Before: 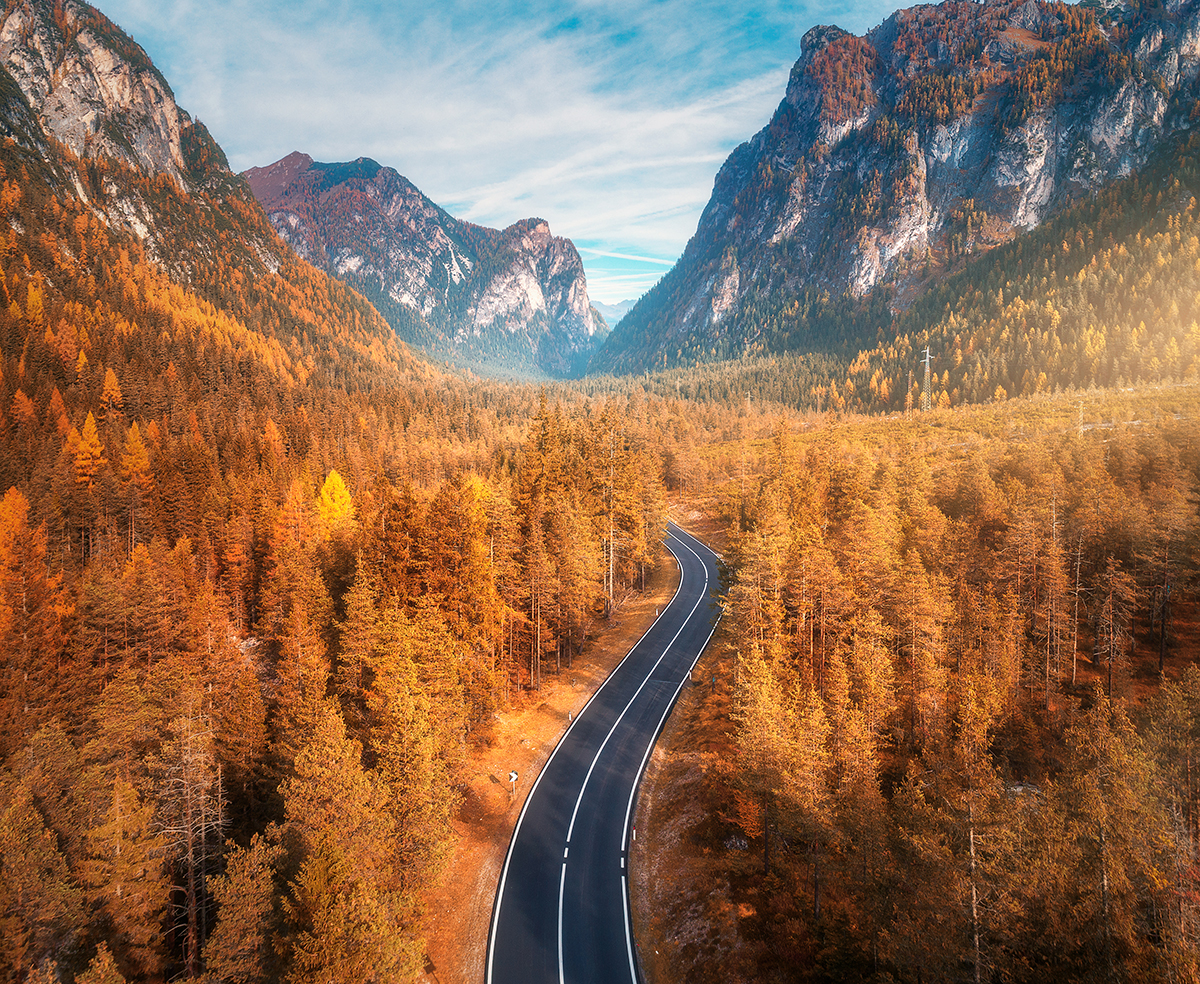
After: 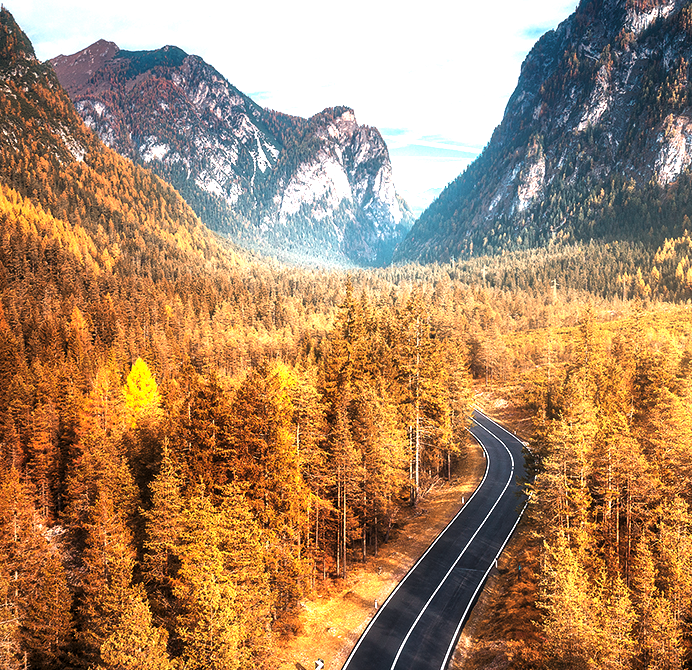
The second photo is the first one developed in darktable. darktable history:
levels: levels [0.044, 0.475, 0.791]
crop: left 16.224%, top 11.445%, right 26.101%, bottom 20.4%
